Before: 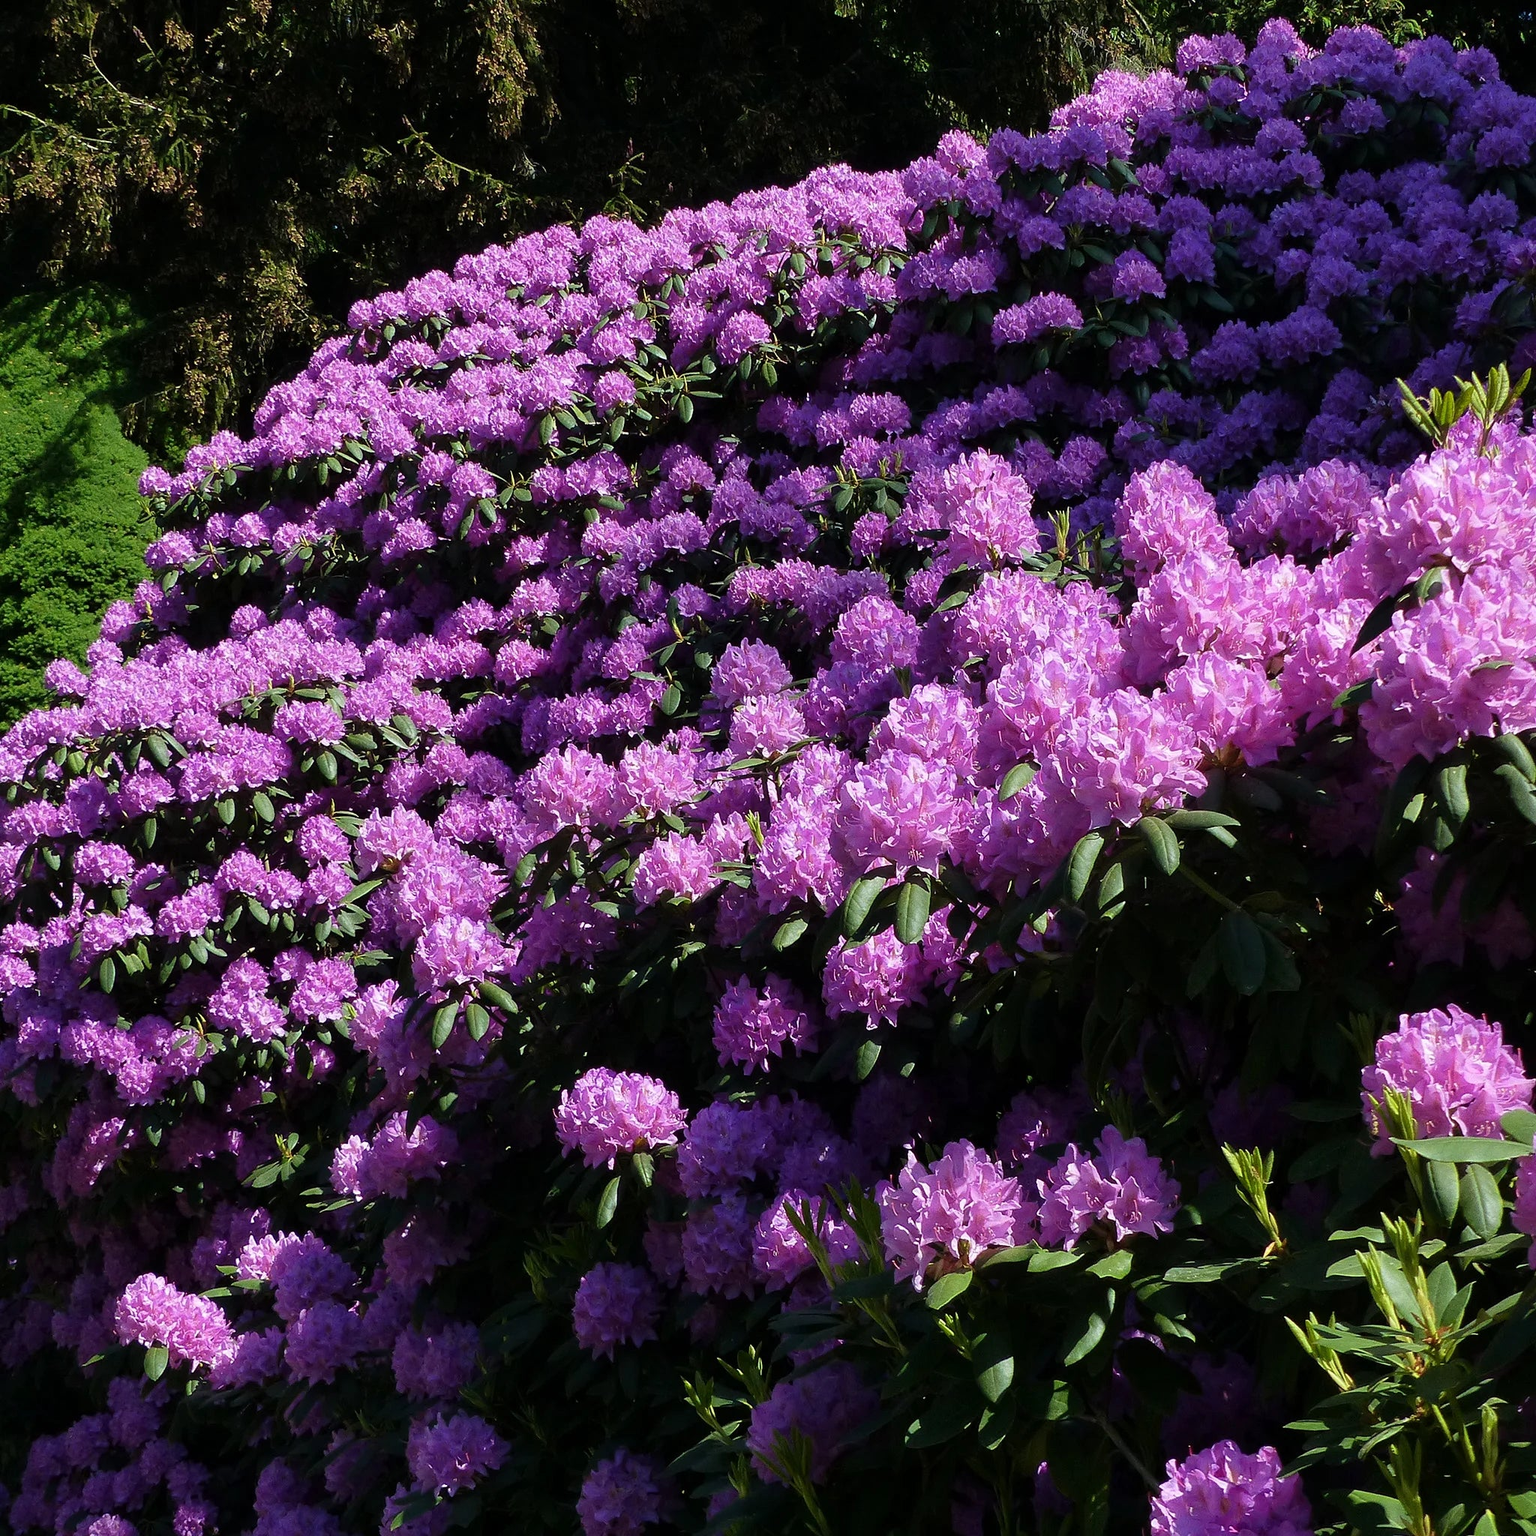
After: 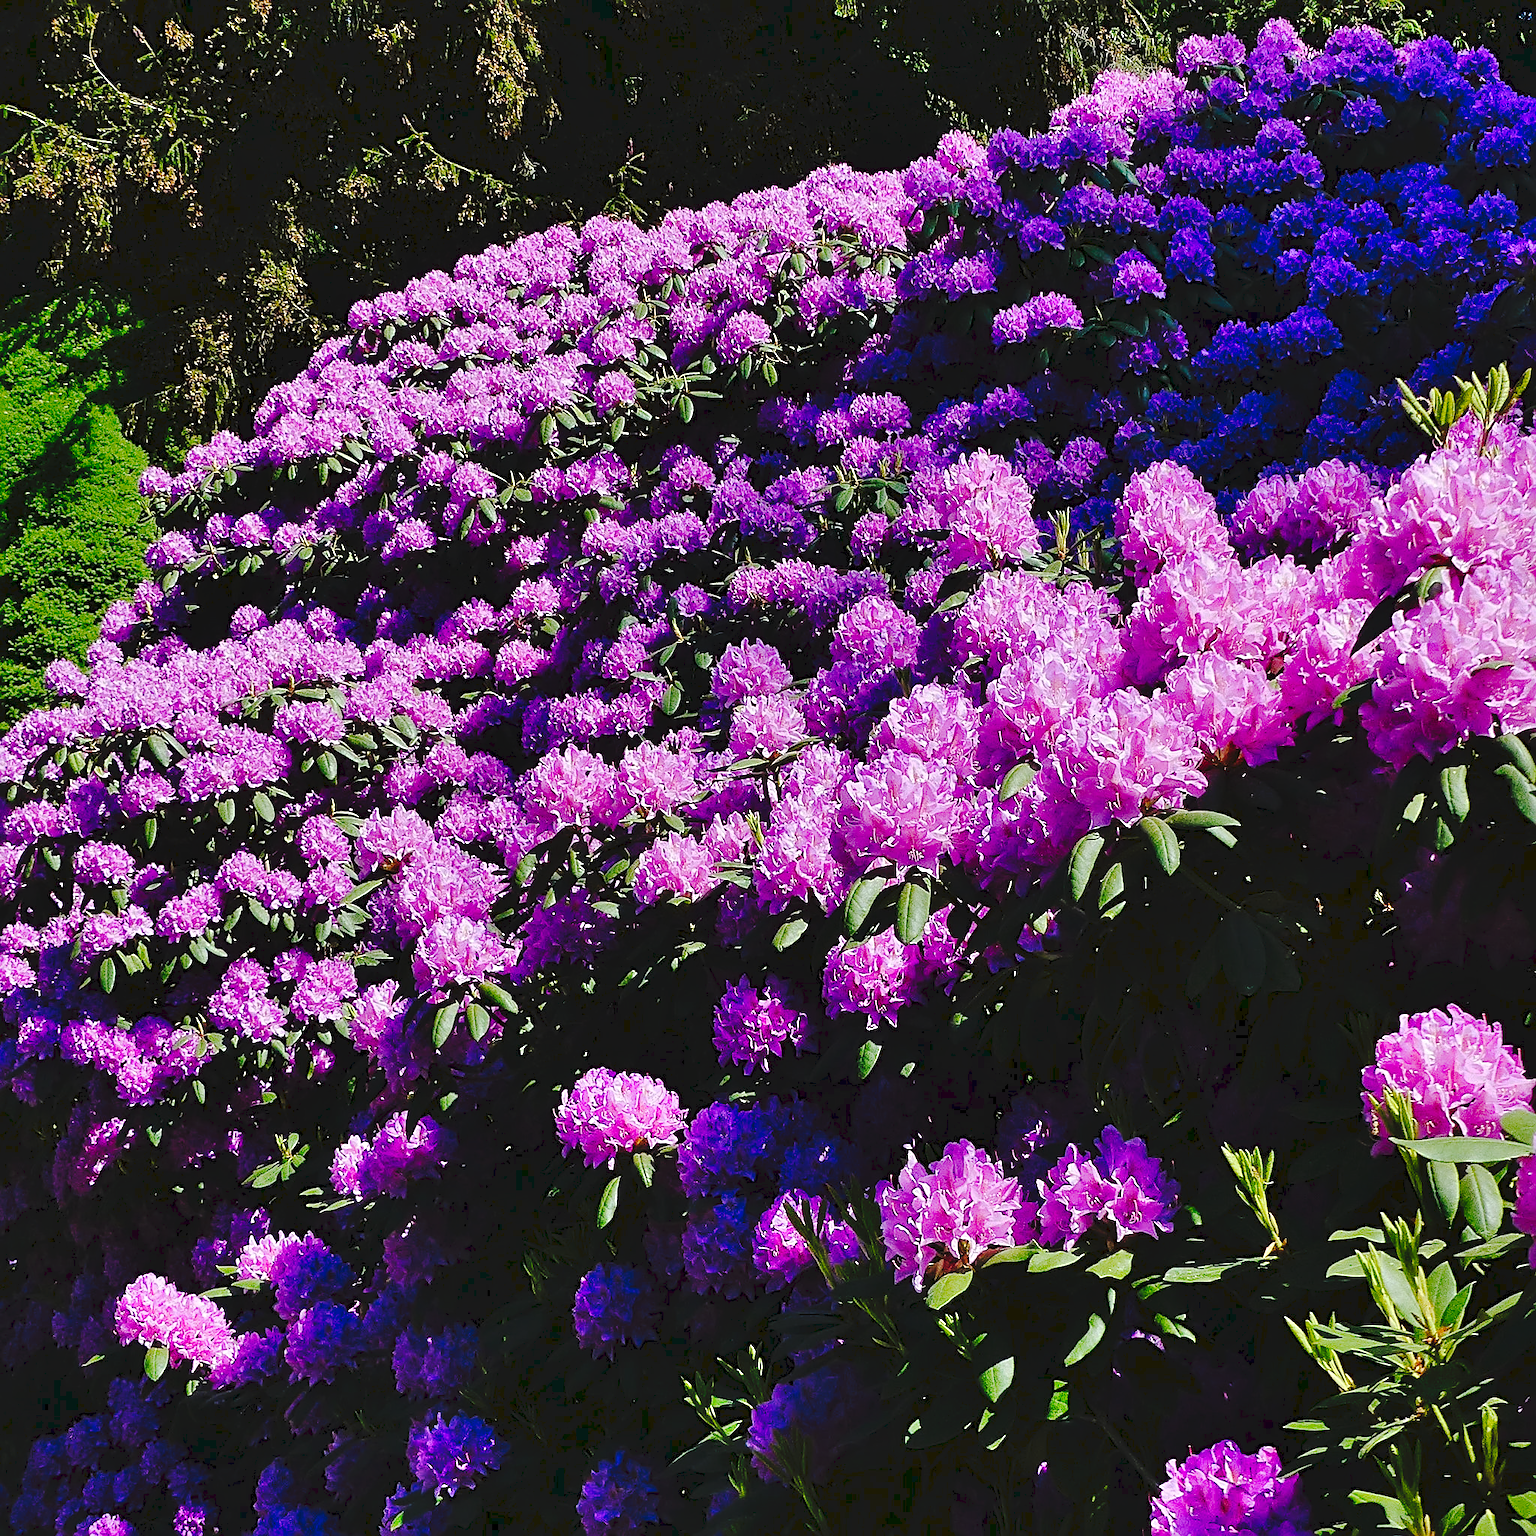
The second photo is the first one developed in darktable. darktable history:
tone curve: curves: ch0 [(0, 0) (0.003, 0.057) (0.011, 0.061) (0.025, 0.065) (0.044, 0.075) (0.069, 0.082) (0.1, 0.09) (0.136, 0.102) (0.177, 0.145) (0.224, 0.195) (0.277, 0.27) (0.335, 0.374) (0.399, 0.486) (0.468, 0.578) (0.543, 0.652) (0.623, 0.717) (0.709, 0.778) (0.801, 0.837) (0.898, 0.909) (1, 1)], preserve colors none
color balance rgb: perceptual saturation grading › global saturation 20%, perceptual saturation grading › highlights -25%, perceptual saturation grading › shadows 25%
shadows and highlights: shadows 43.71, white point adjustment -1.46, soften with gaussian
sharpen: radius 2.531, amount 0.628
